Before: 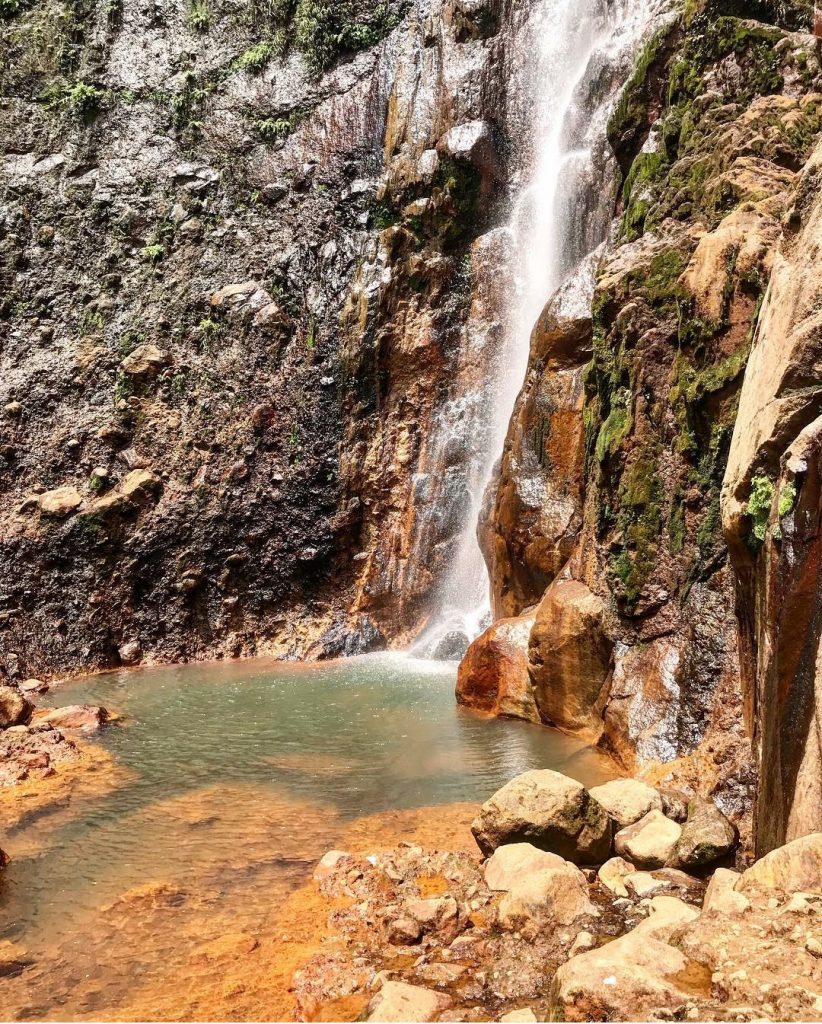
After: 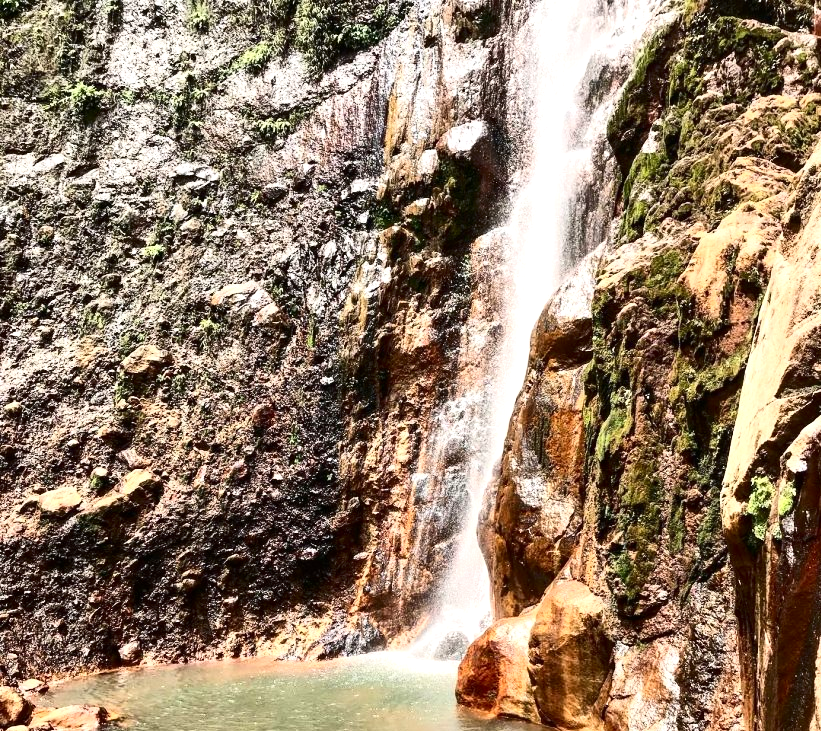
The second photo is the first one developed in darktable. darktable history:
exposure: black level correction 0, exposure 0.5 EV, compensate highlight preservation false
contrast brightness saturation: contrast 0.28
crop: bottom 28.576%
